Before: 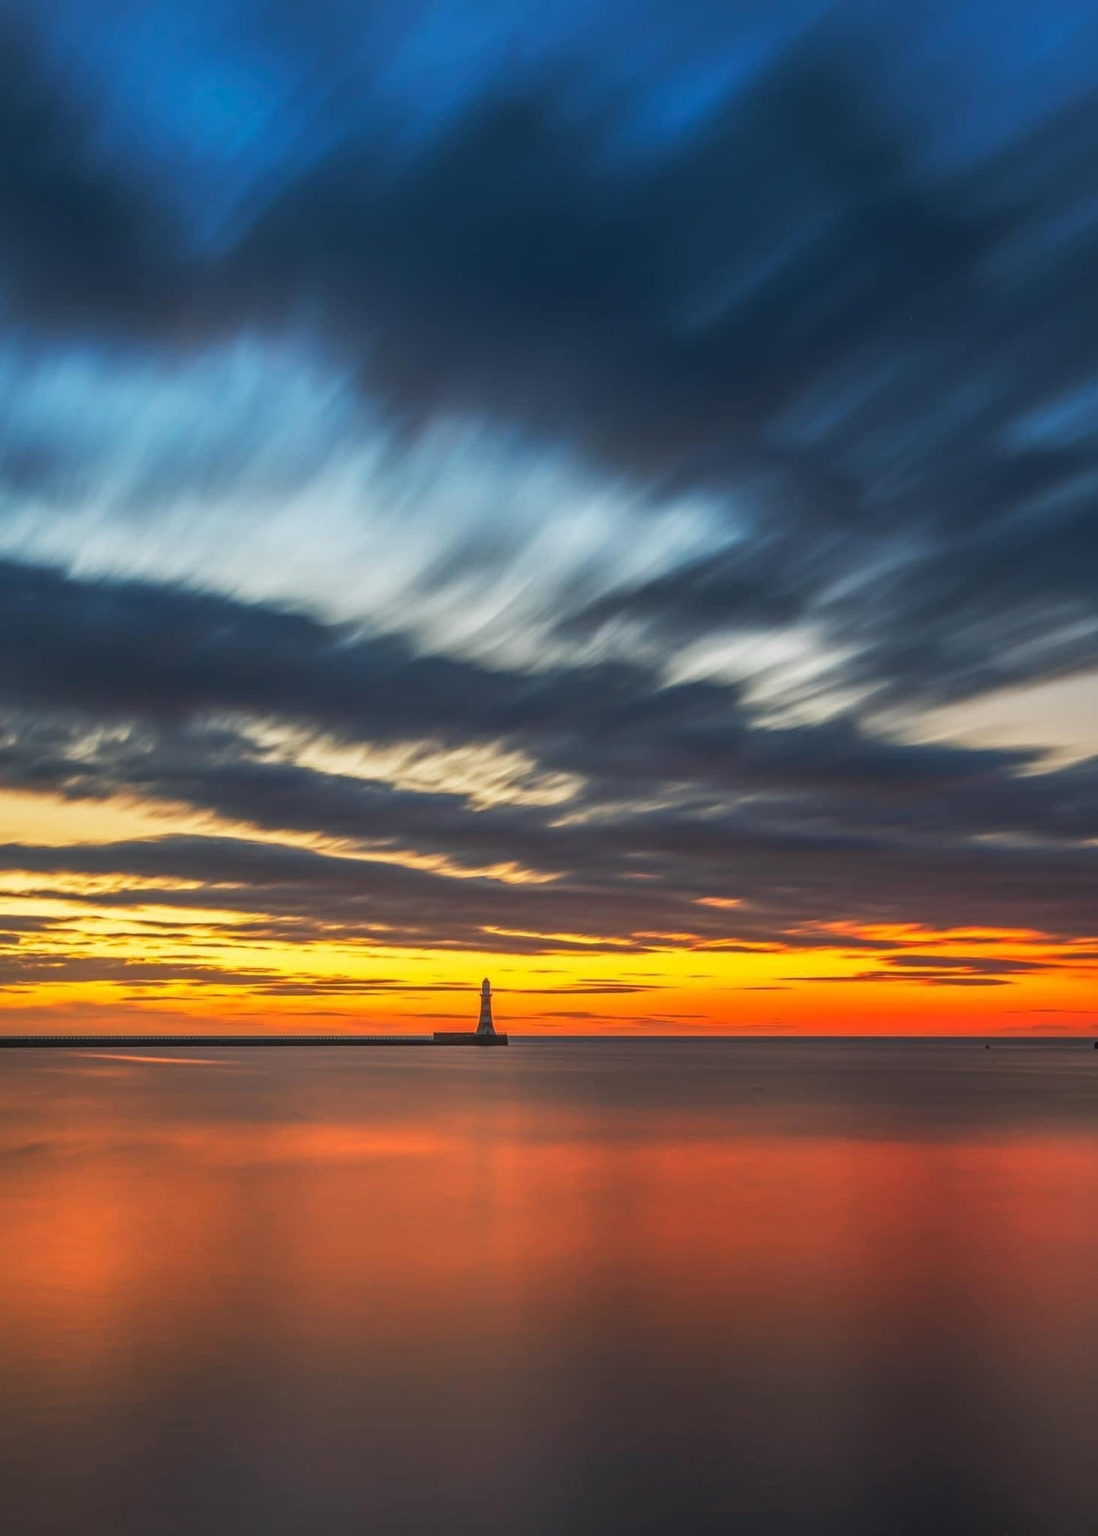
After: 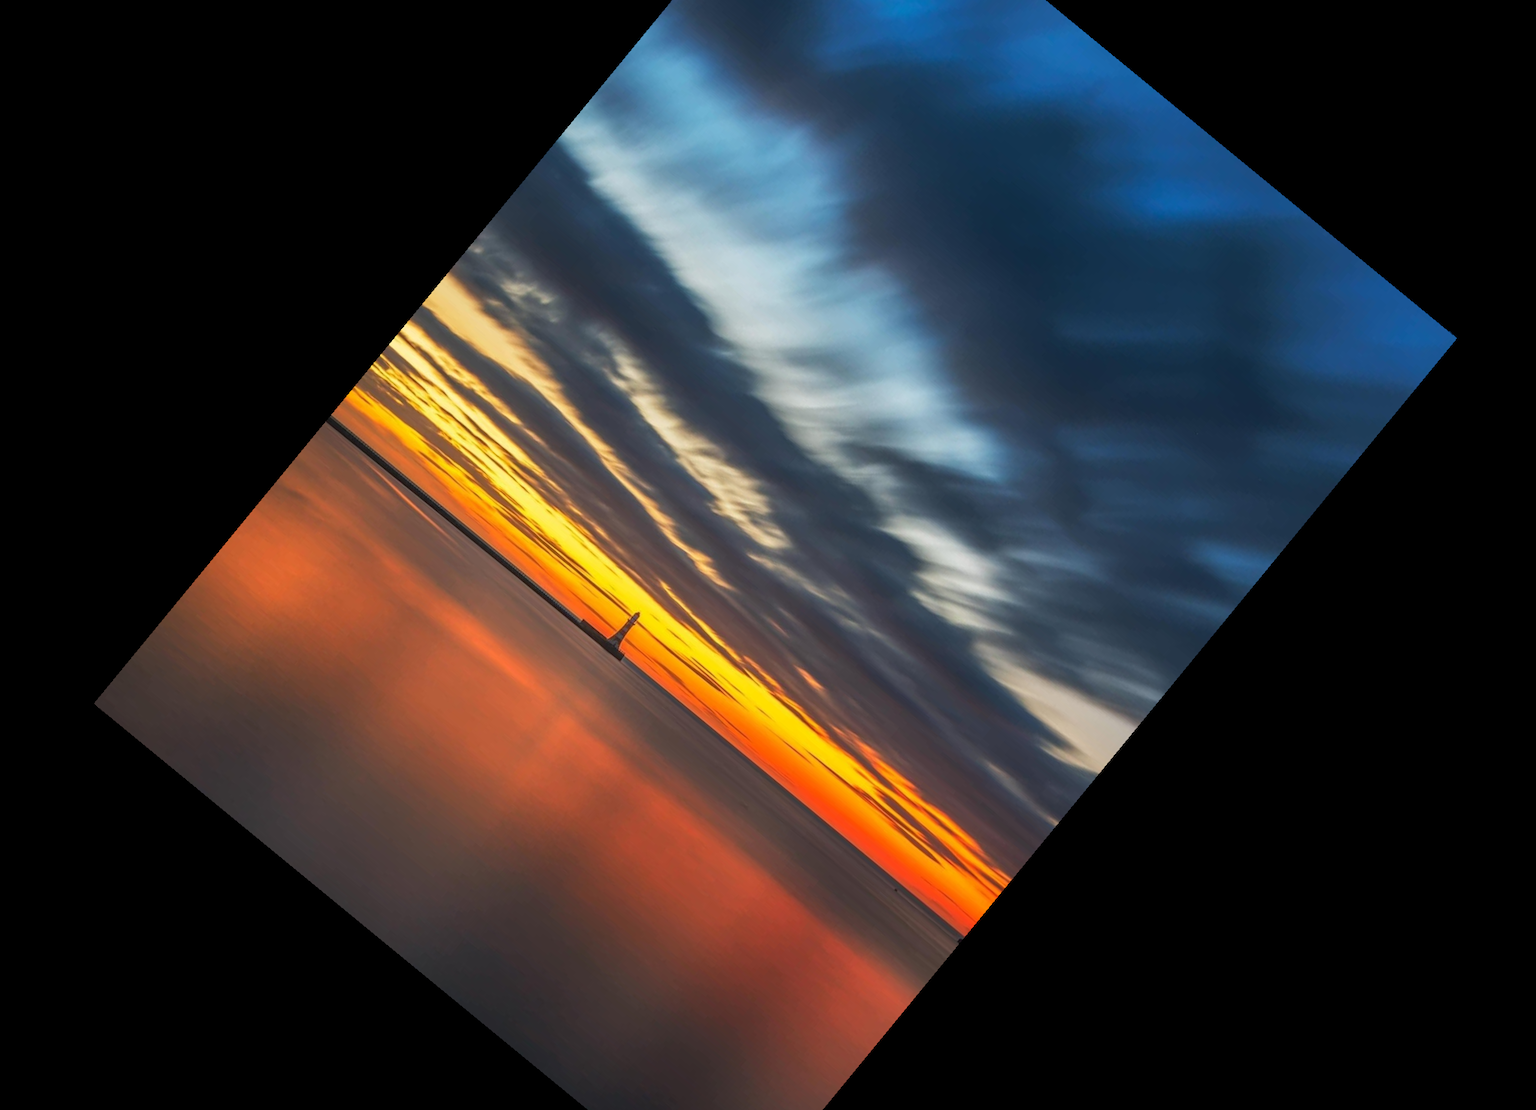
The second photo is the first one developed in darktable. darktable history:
crop and rotate: angle -46.26°, top 16.234%, right 0.912%, bottom 11.704%
rotate and perspective: rotation -6.83°, automatic cropping off
